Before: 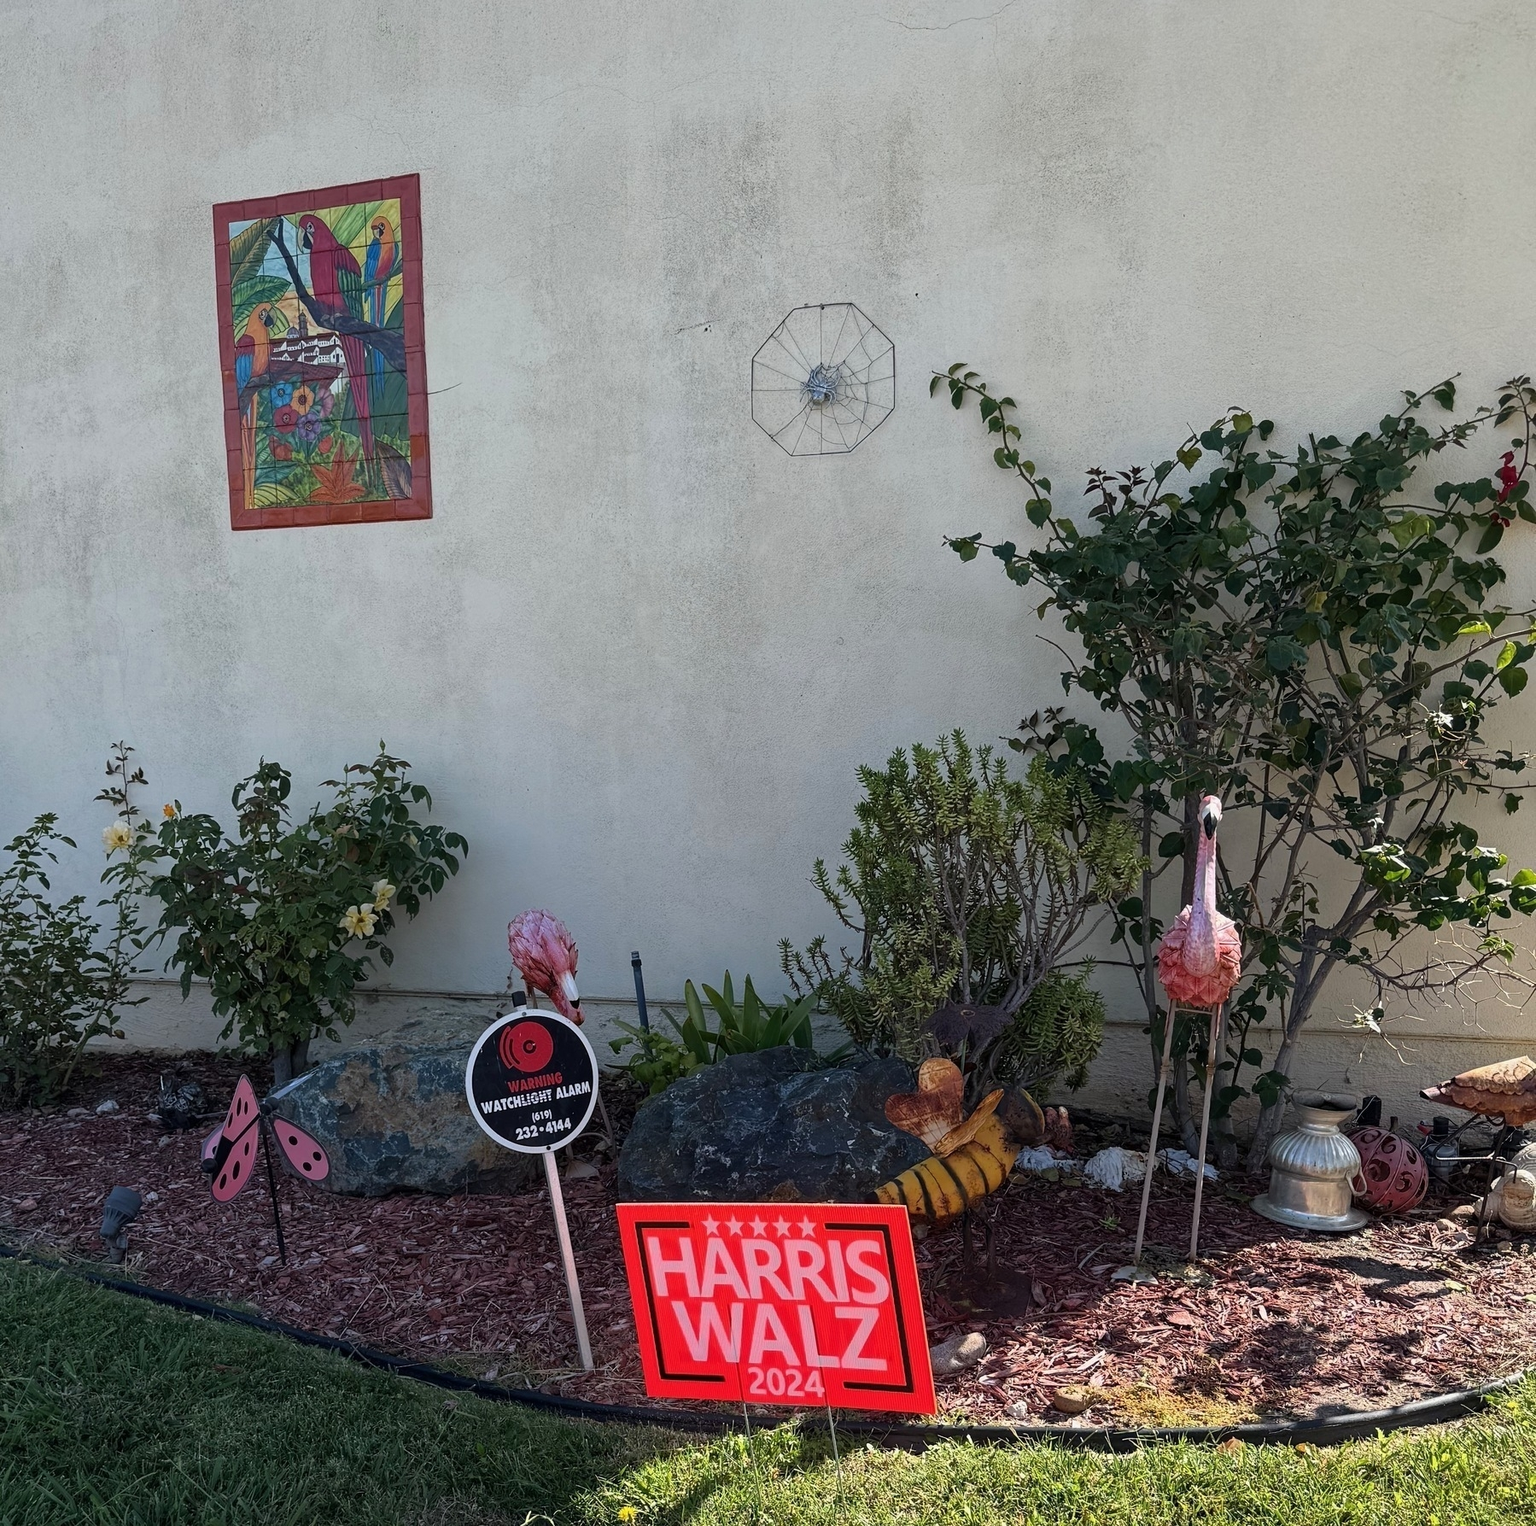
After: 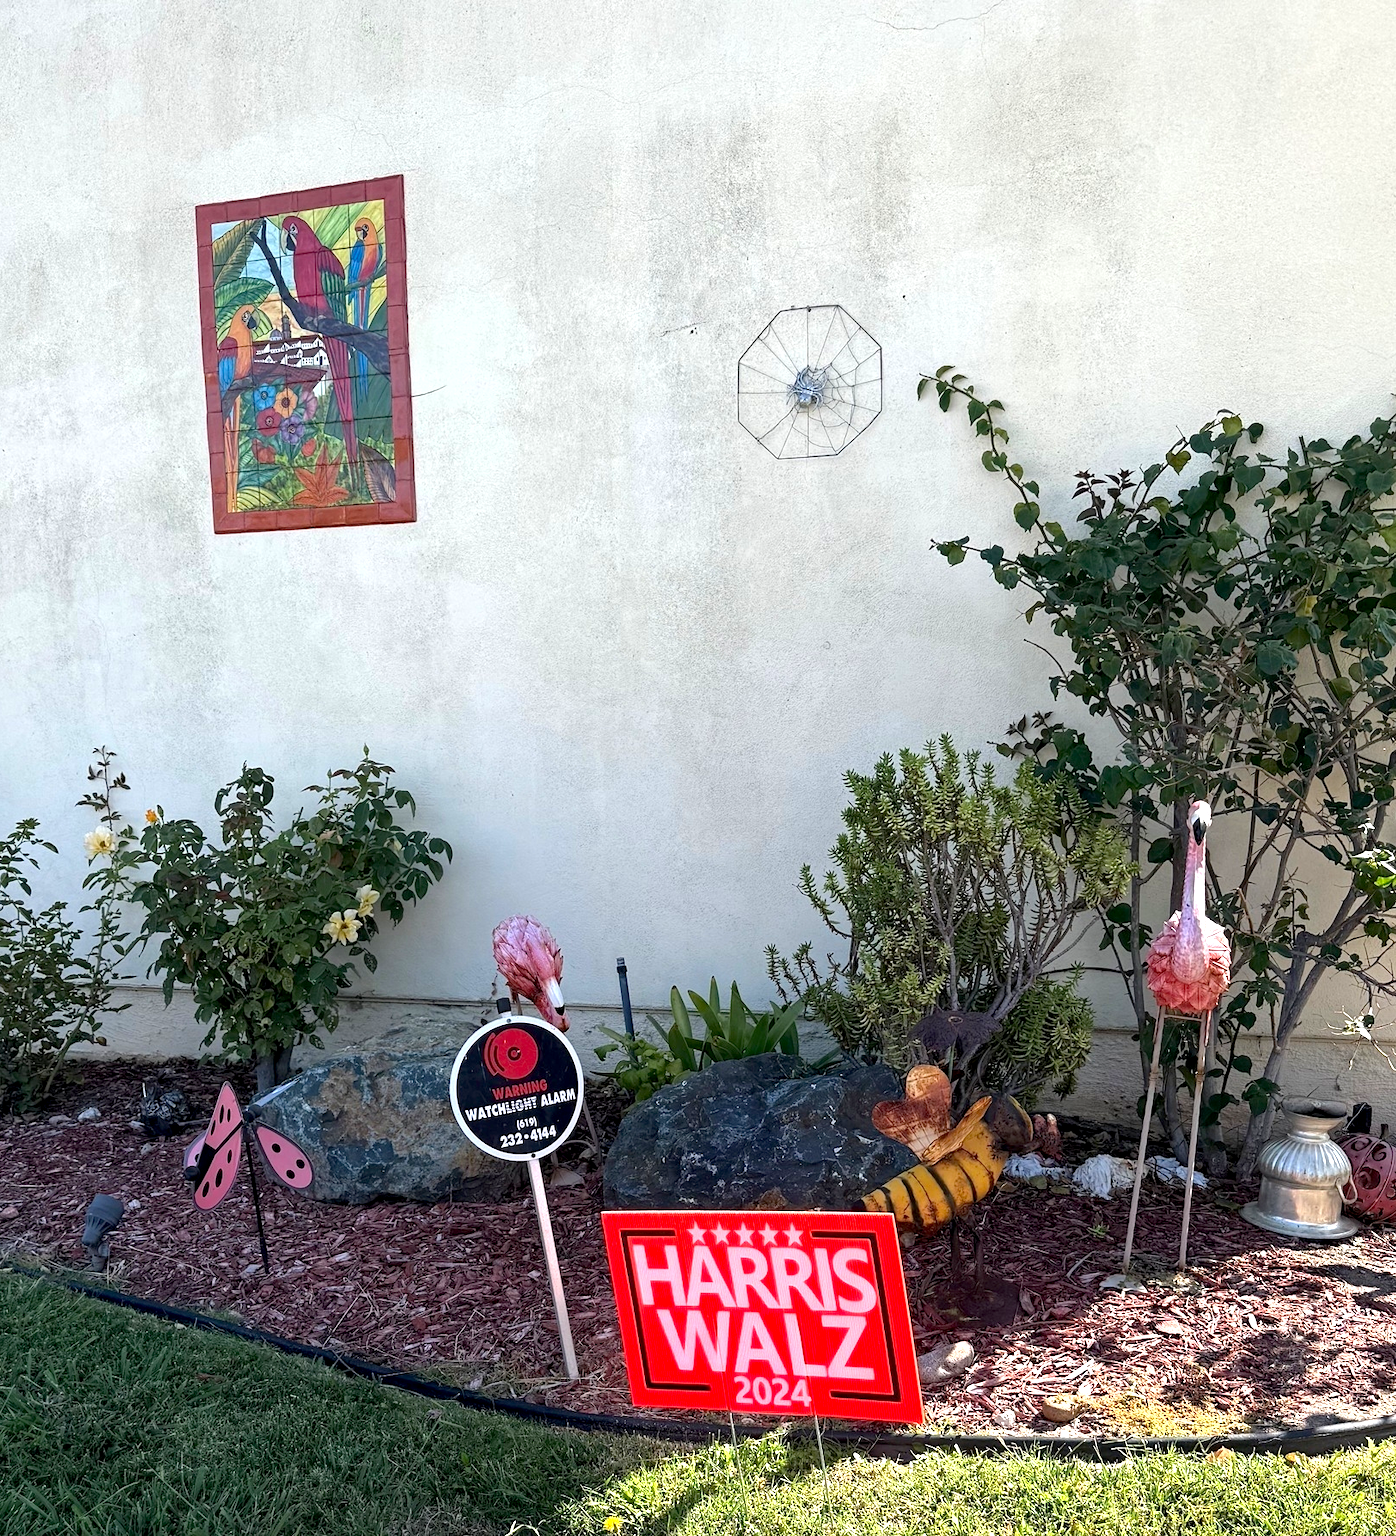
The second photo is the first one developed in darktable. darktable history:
crop and rotate: left 1.227%, right 8.427%
exposure: black level correction 0, exposure 1.001 EV, compensate highlight preservation false
